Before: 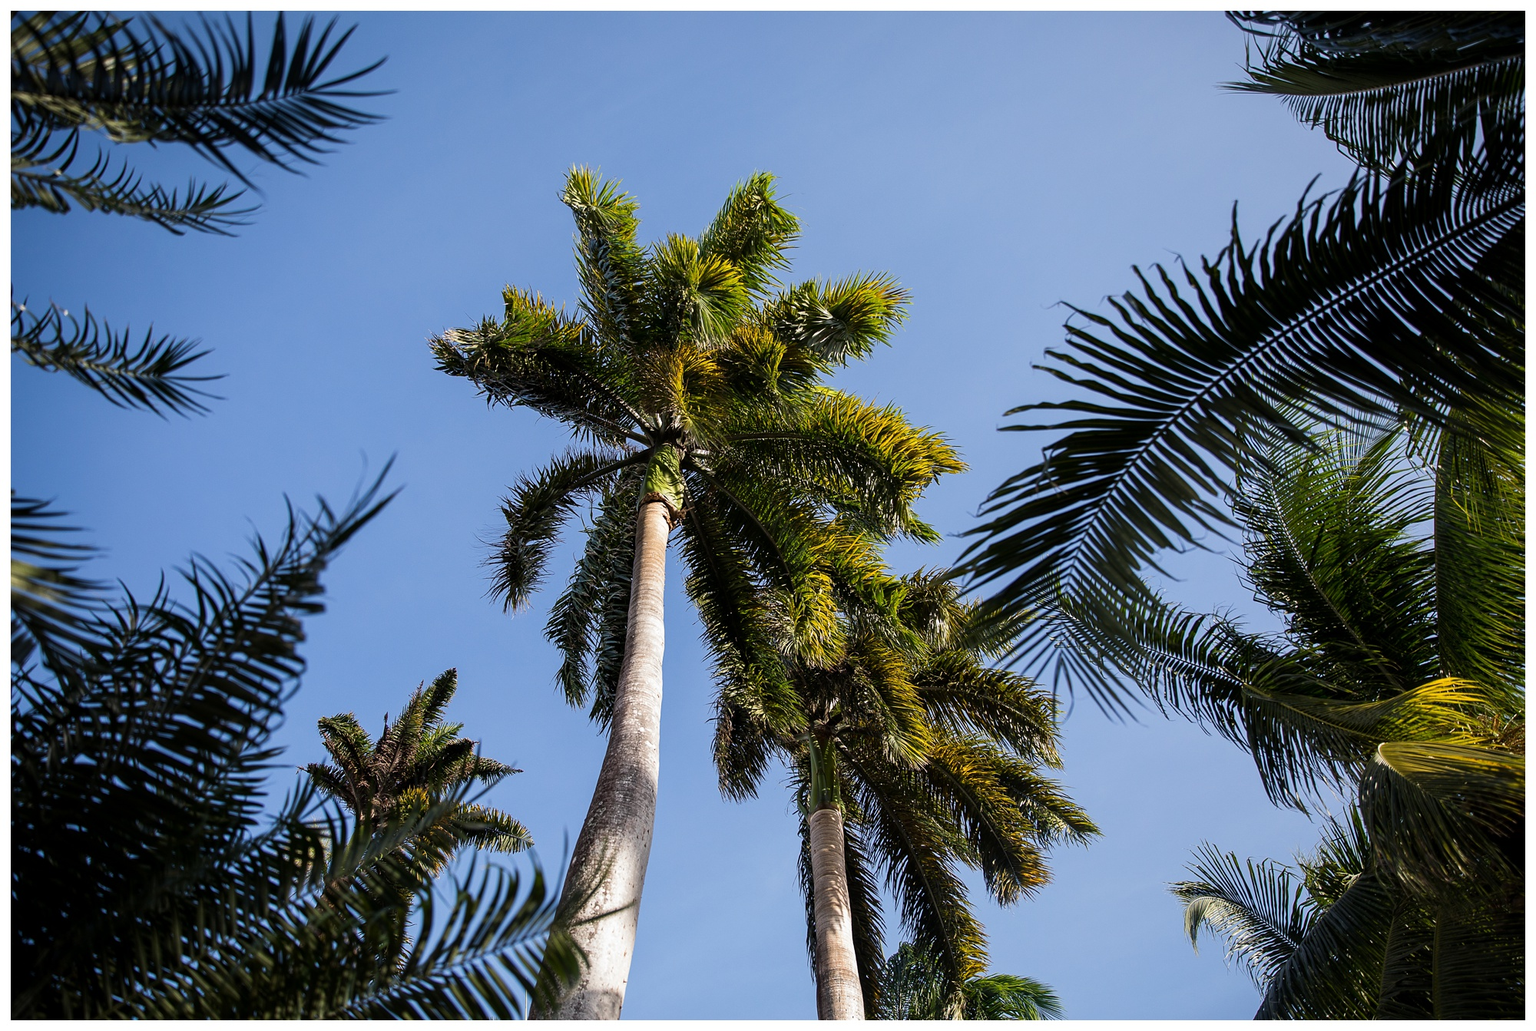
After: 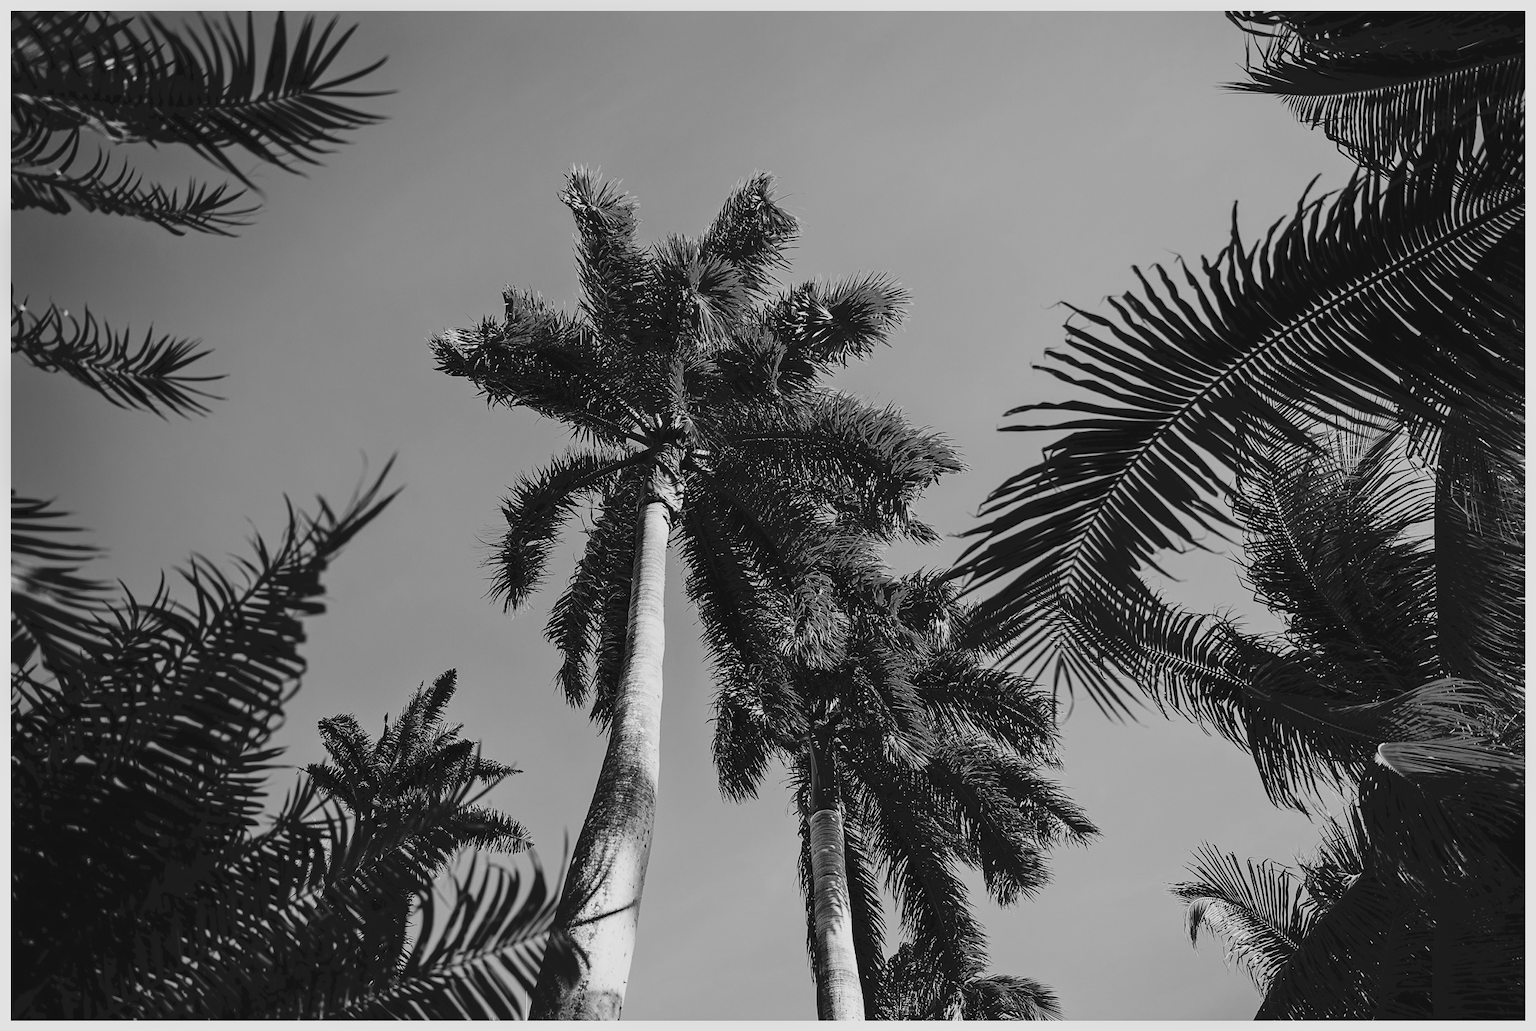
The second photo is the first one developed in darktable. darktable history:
monochrome: a -11.7, b 1.62, size 0.5, highlights 0.38
filmic rgb: black relative exposure -7.32 EV, white relative exposure 5.09 EV, hardness 3.2
tone curve: curves: ch0 [(0, 0) (0.003, 0.103) (0.011, 0.103) (0.025, 0.105) (0.044, 0.108) (0.069, 0.108) (0.1, 0.111) (0.136, 0.121) (0.177, 0.145) (0.224, 0.174) (0.277, 0.223) (0.335, 0.289) (0.399, 0.374) (0.468, 0.47) (0.543, 0.579) (0.623, 0.687) (0.709, 0.787) (0.801, 0.879) (0.898, 0.942) (1, 1)], preserve colors none
